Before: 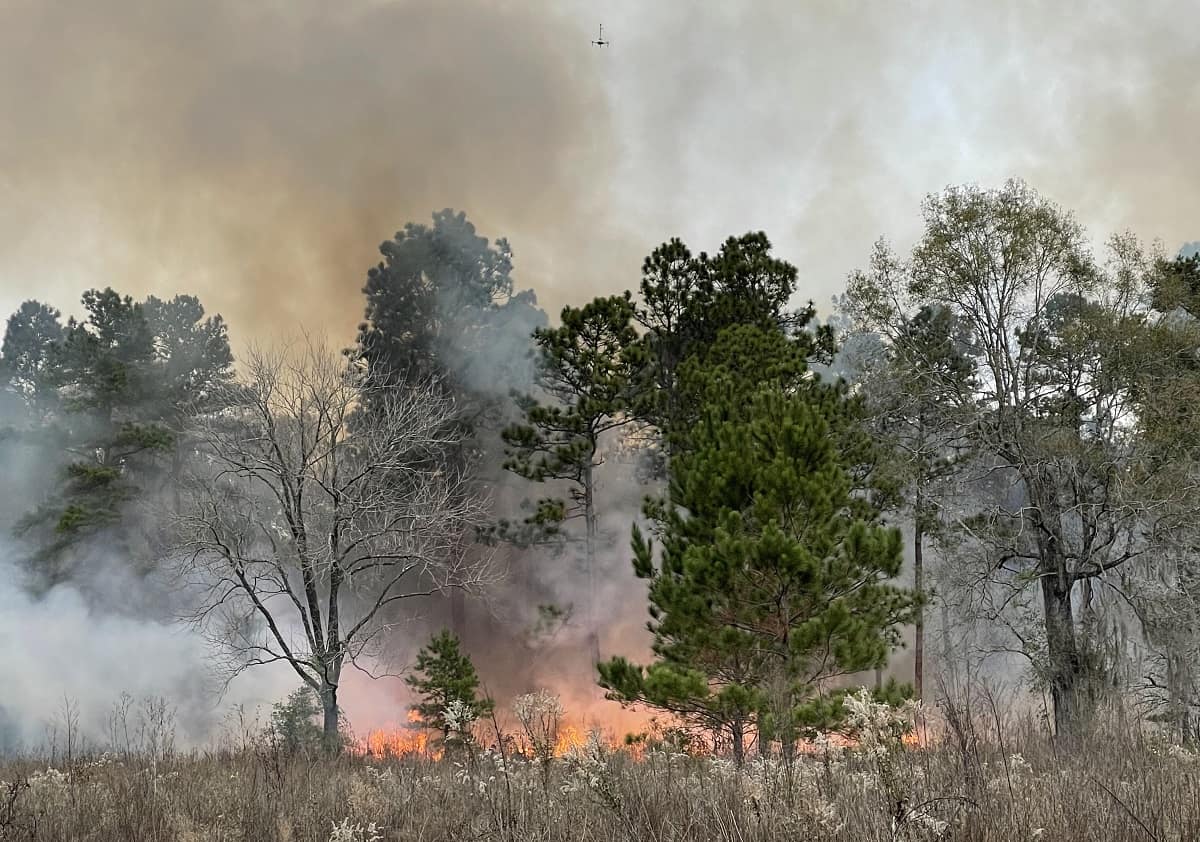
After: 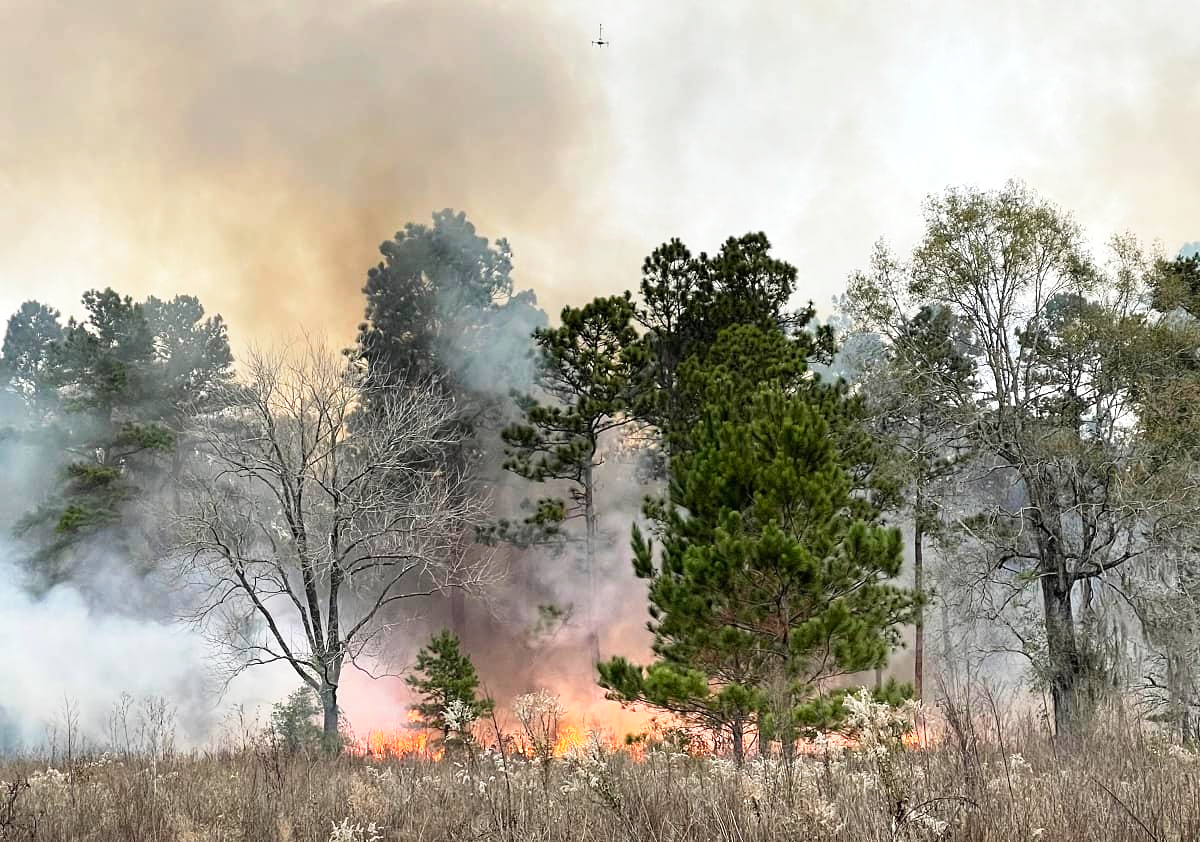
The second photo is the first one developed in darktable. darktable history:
base curve: curves: ch0 [(0, 0) (0.666, 0.806) (1, 1)], preserve colors none
tone equalizer: -8 EV -0.426 EV, -7 EV -0.391 EV, -6 EV -0.299 EV, -5 EV -0.194 EV, -3 EV 0.248 EV, -2 EV 0.327 EV, -1 EV 0.393 EV, +0 EV 0.439 EV
